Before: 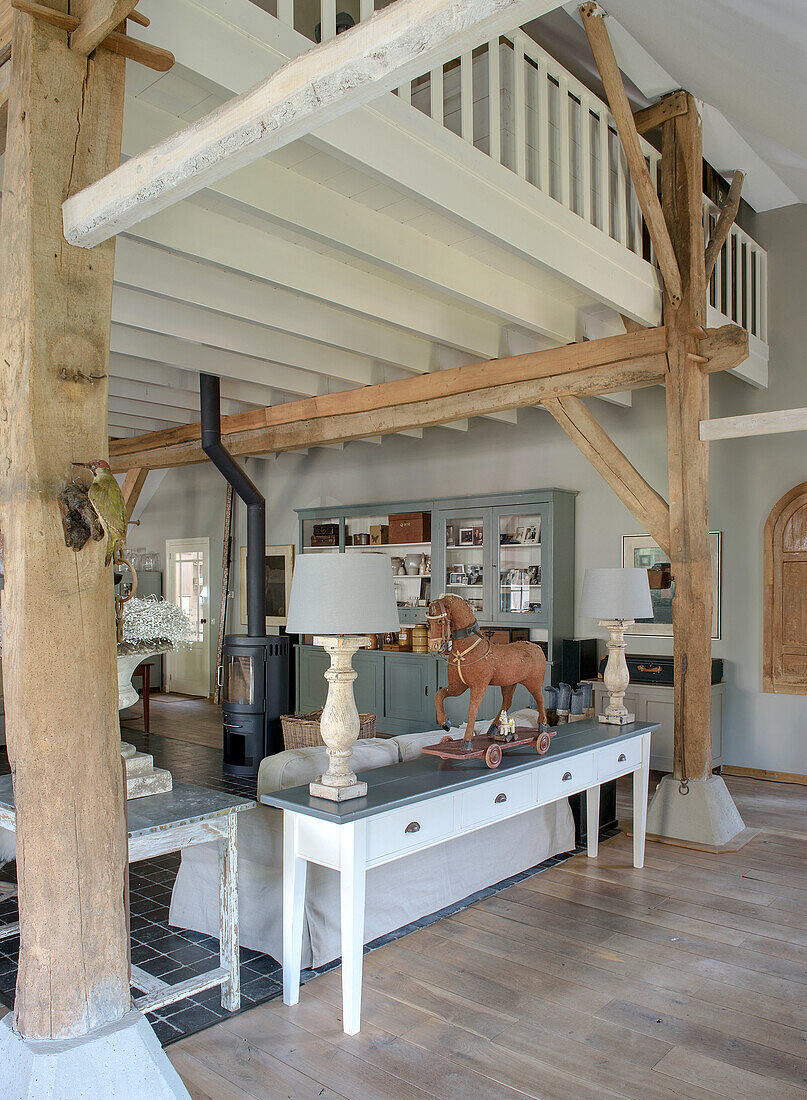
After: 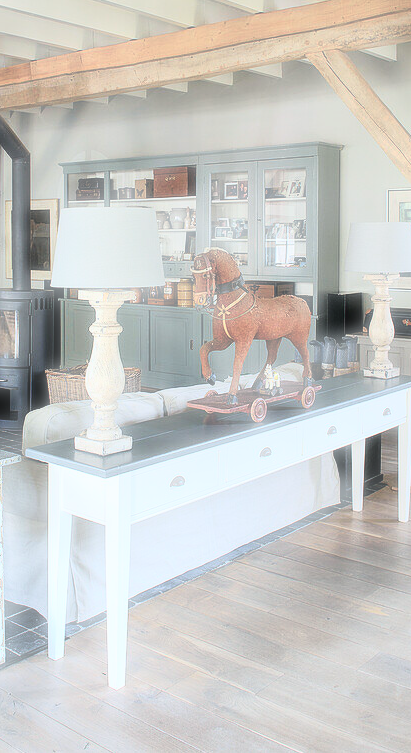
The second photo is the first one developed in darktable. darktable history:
contrast brightness saturation: contrast -0.014, brightness -0.012, saturation 0.042
base curve: curves: ch0 [(0, 0) (0.028, 0.03) (0.121, 0.232) (0.46, 0.748) (0.859, 0.968) (1, 1)]
haze removal: strength -0.888, distance 0.223, compatibility mode true, adaptive false
crop and rotate: left 29.172%, top 31.489%, right 19.853%
